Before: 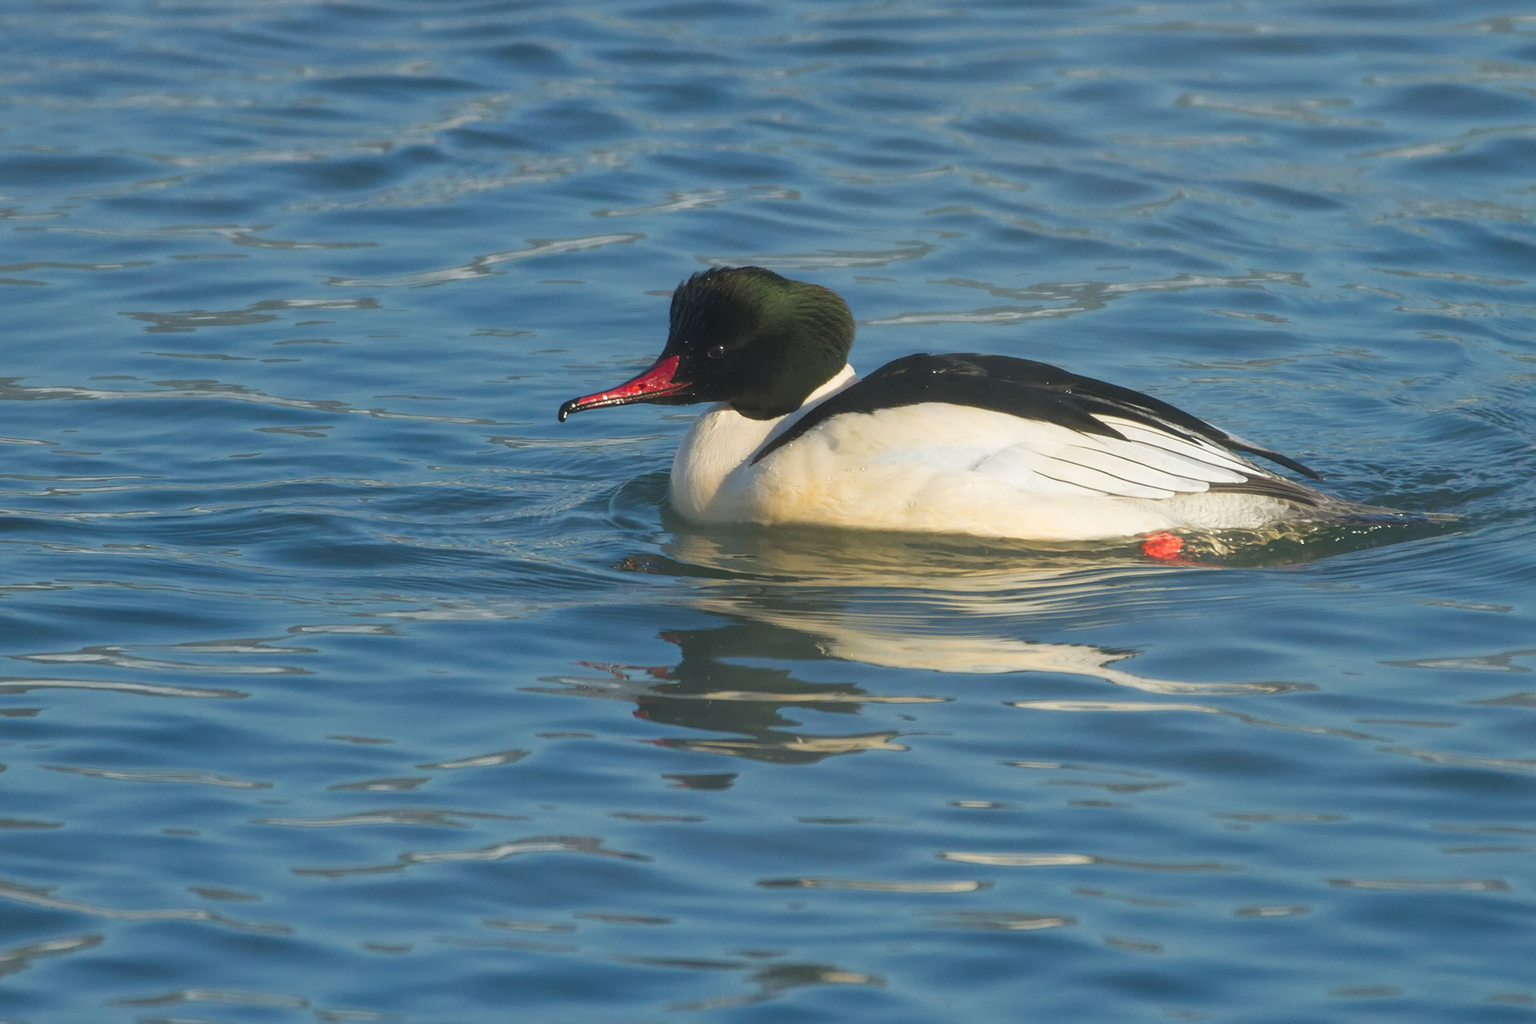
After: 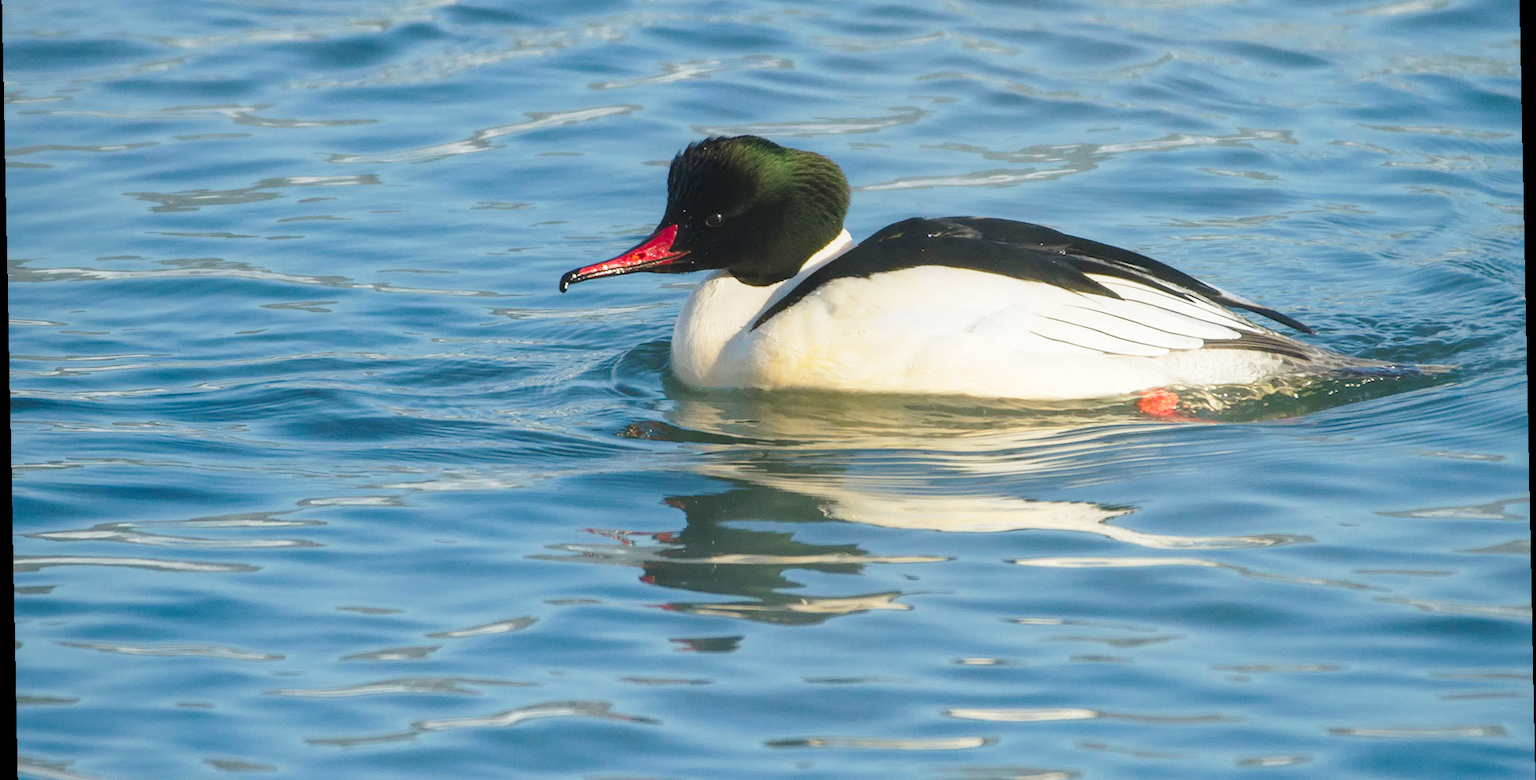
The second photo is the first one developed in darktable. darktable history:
base curve: curves: ch0 [(0, 0) (0.028, 0.03) (0.121, 0.232) (0.46, 0.748) (0.859, 0.968) (1, 1)], preserve colors none
local contrast: highlights 61%, shadows 106%, detail 107%, midtone range 0.529
crop: top 13.819%, bottom 11.169%
rotate and perspective: rotation -1.17°, automatic cropping off
tone curve: curves: ch0 [(0, 0) (0.003, 0.022) (0.011, 0.027) (0.025, 0.038) (0.044, 0.056) (0.069, 0.081) (0.1, 0.11) (0.136, 0.145) (0.177, 0.185) (0.224, 0.229) (0.277, 0.278) (0.335, 0.335) (0.399, 0.399) (0.468, 0.468) (0.543, 0.543) (0.623, 0.623) (0.709, 0.705) (0.801, 0.793) (0.898, 0.887) (1, 1)], preserve colors none
